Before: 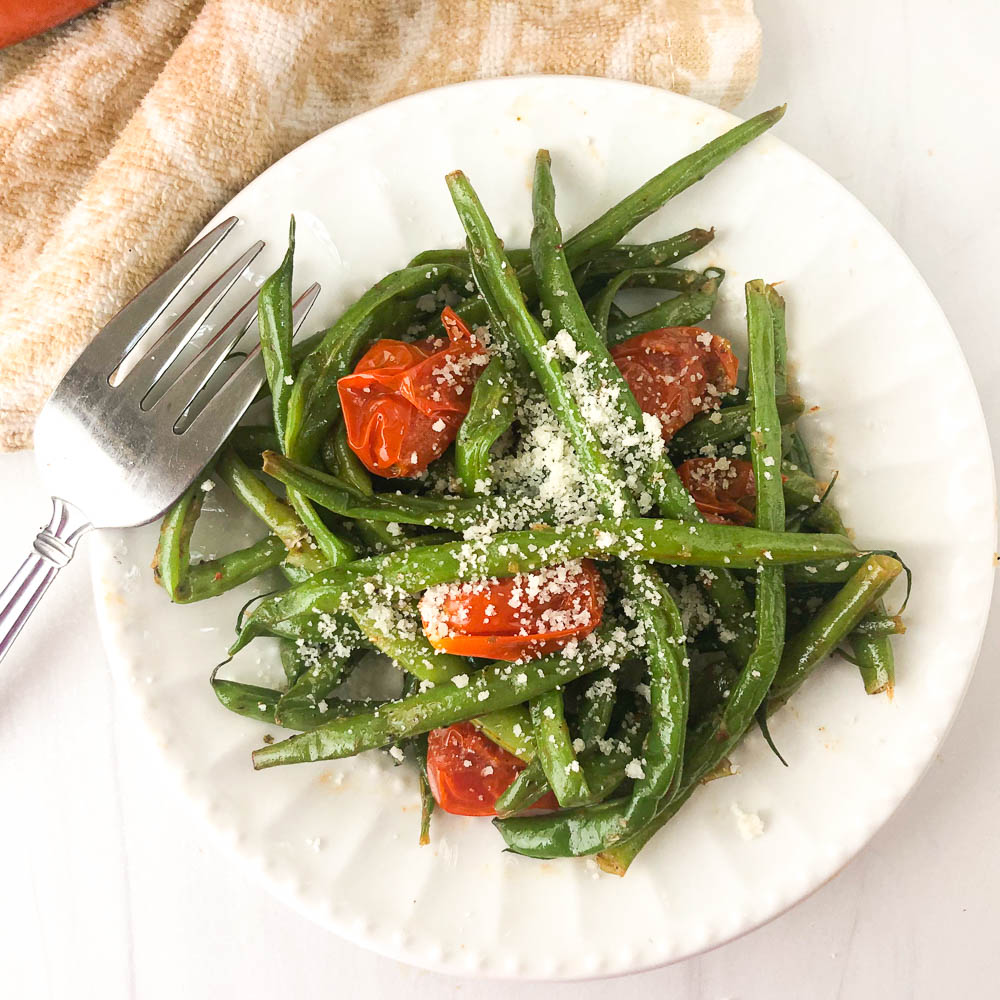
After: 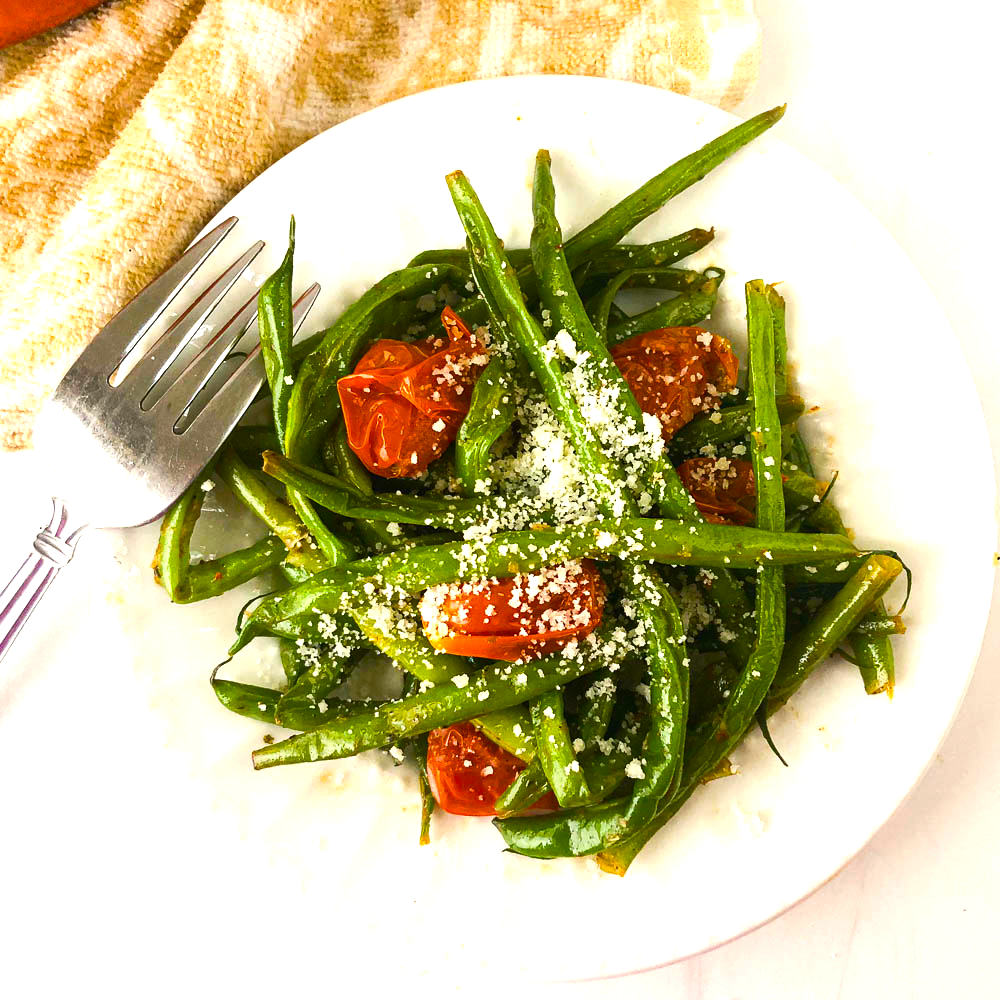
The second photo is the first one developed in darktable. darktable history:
color balance rgb: linear chroma grading › global chroma 9%, perceptual saturation grading › global saturation 36%, perceptual saturation grading › shadows 35%, perceptual brilliance grading › global brilliance 15%, perceptual brilliance grading › shadows -35%, global vibrance 15%
white balance: red 1.009, blue 0.985
